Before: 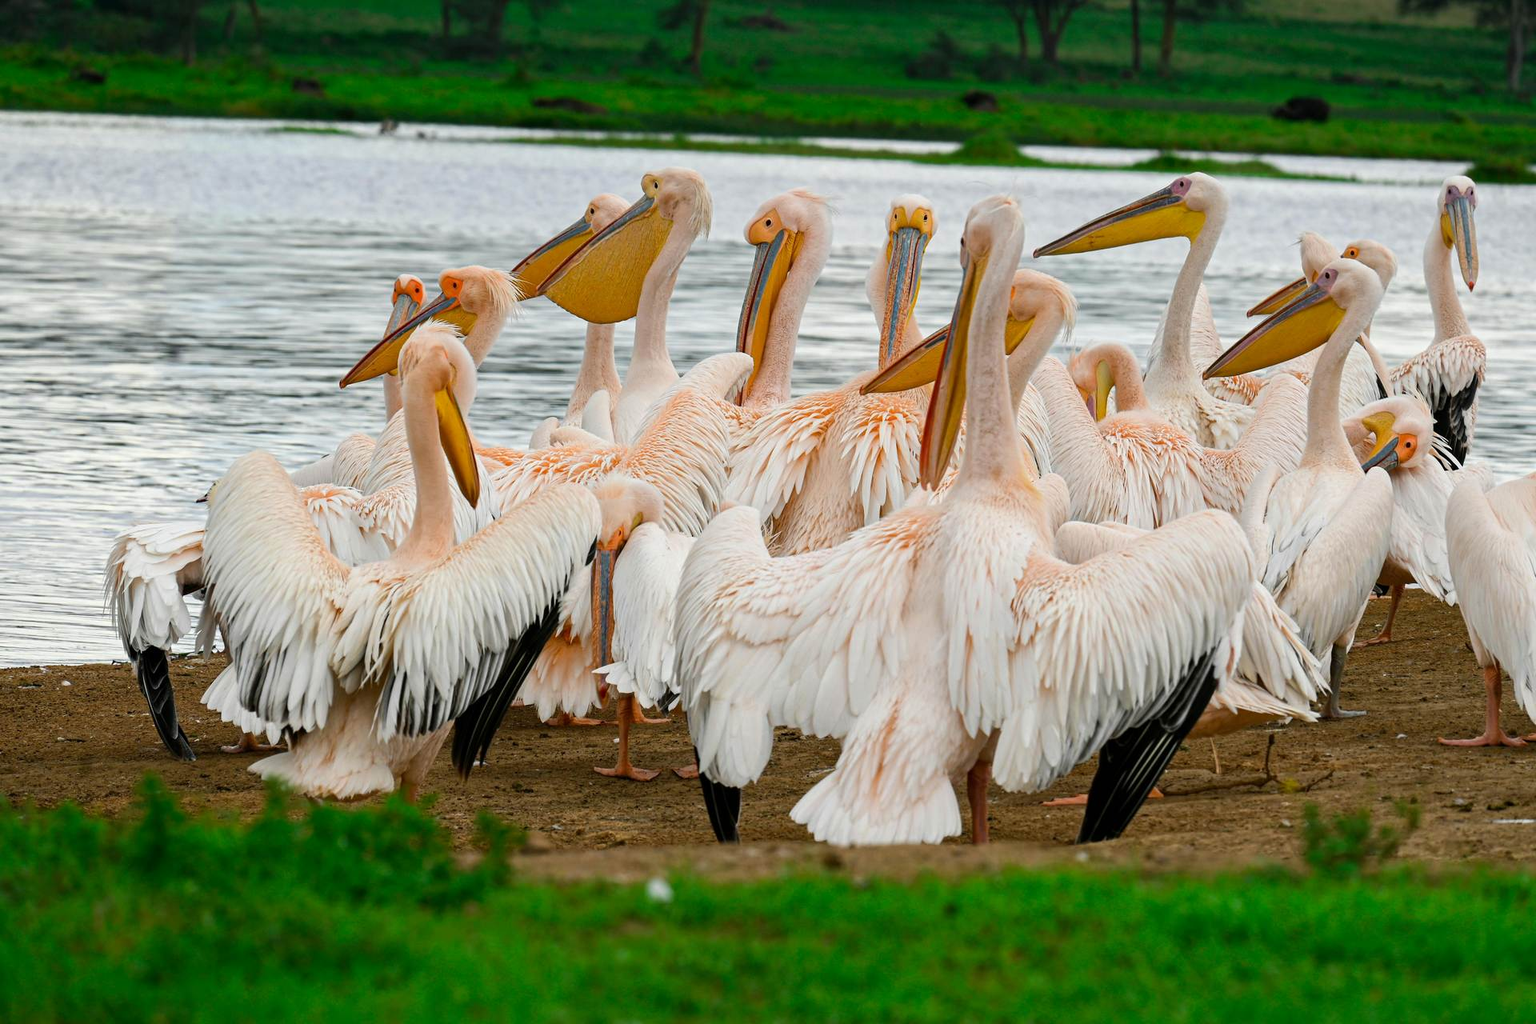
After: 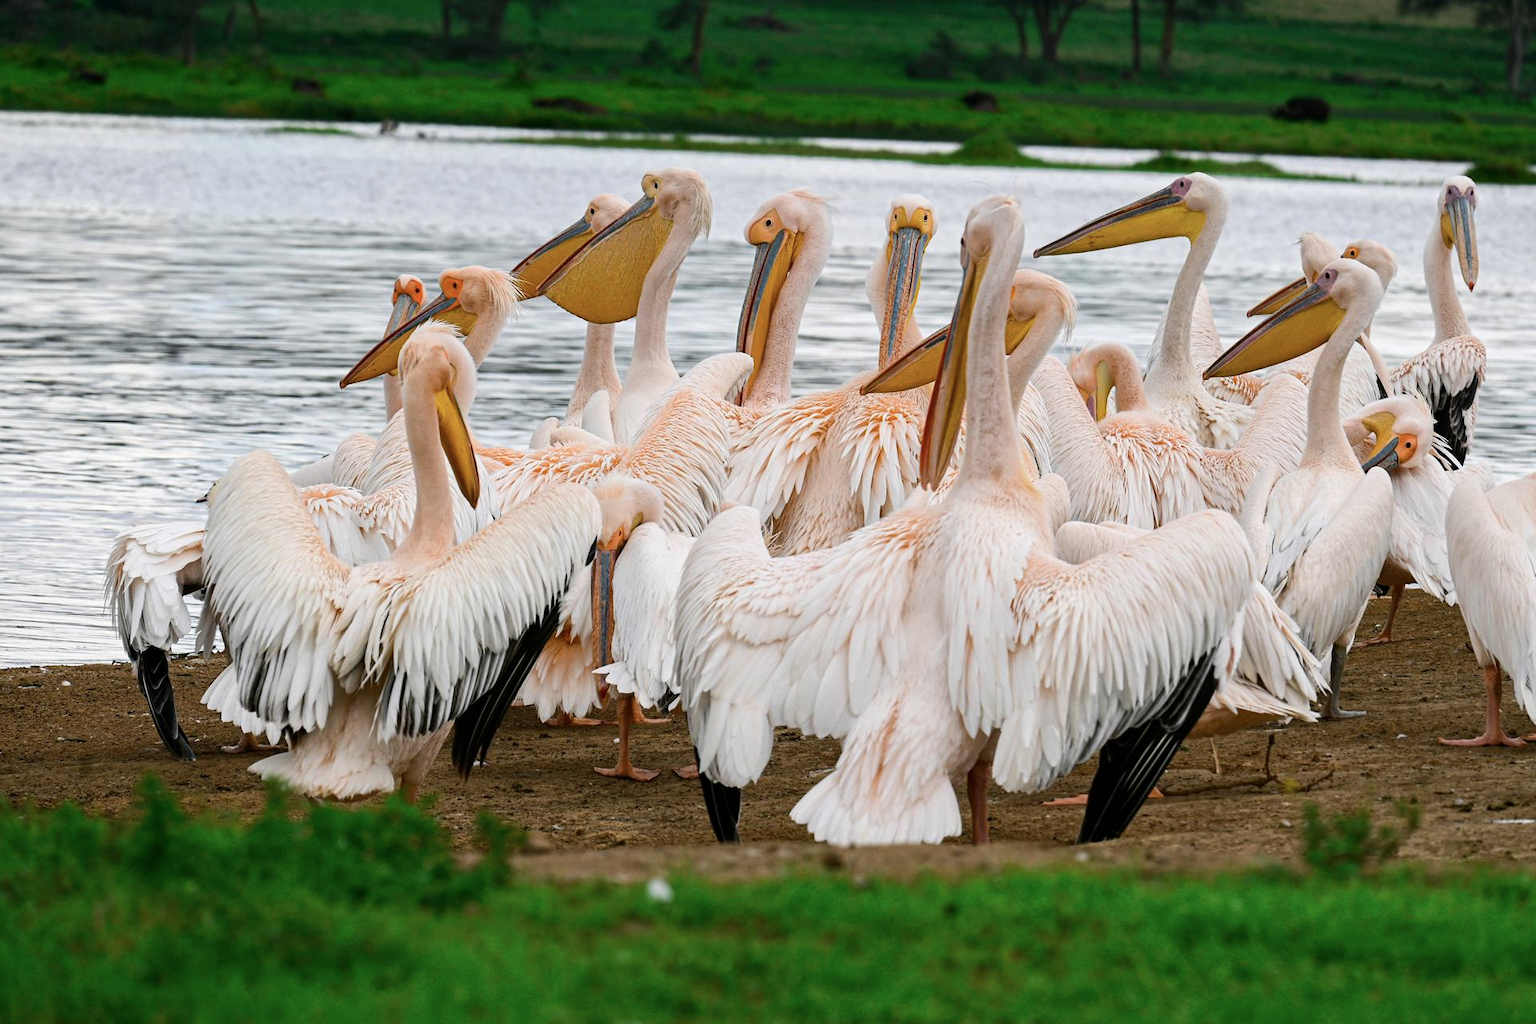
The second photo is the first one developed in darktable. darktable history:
white balance: red 1.009, blue 1.027
contrast brightness saturation: contrast 0.11, saturation -0.17
